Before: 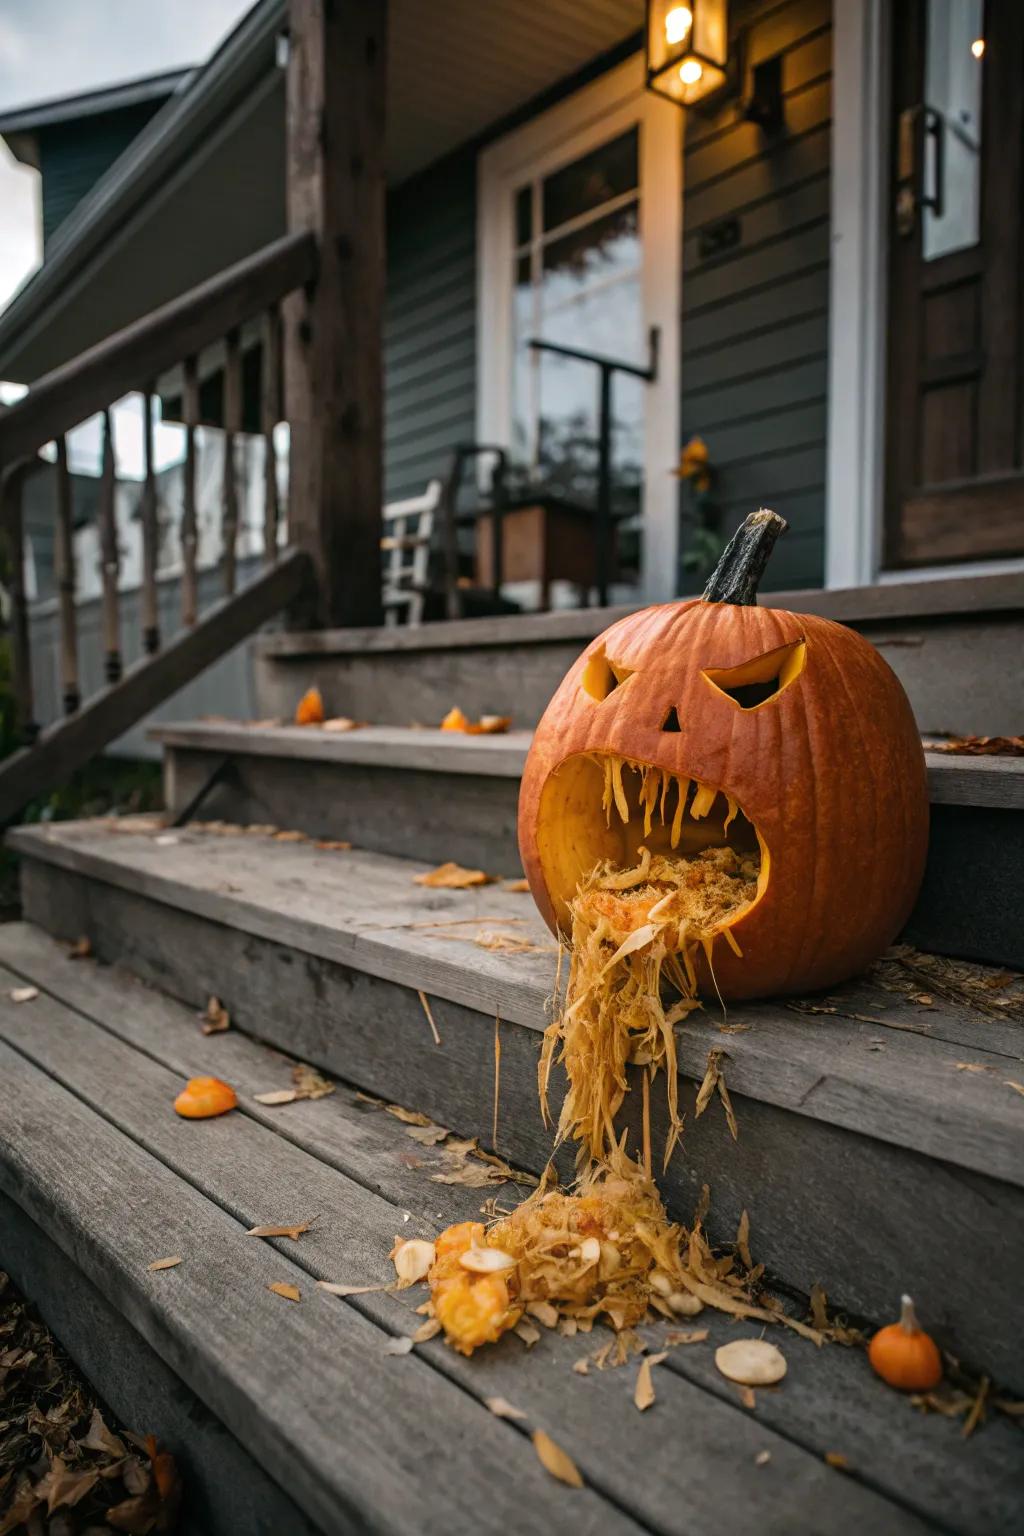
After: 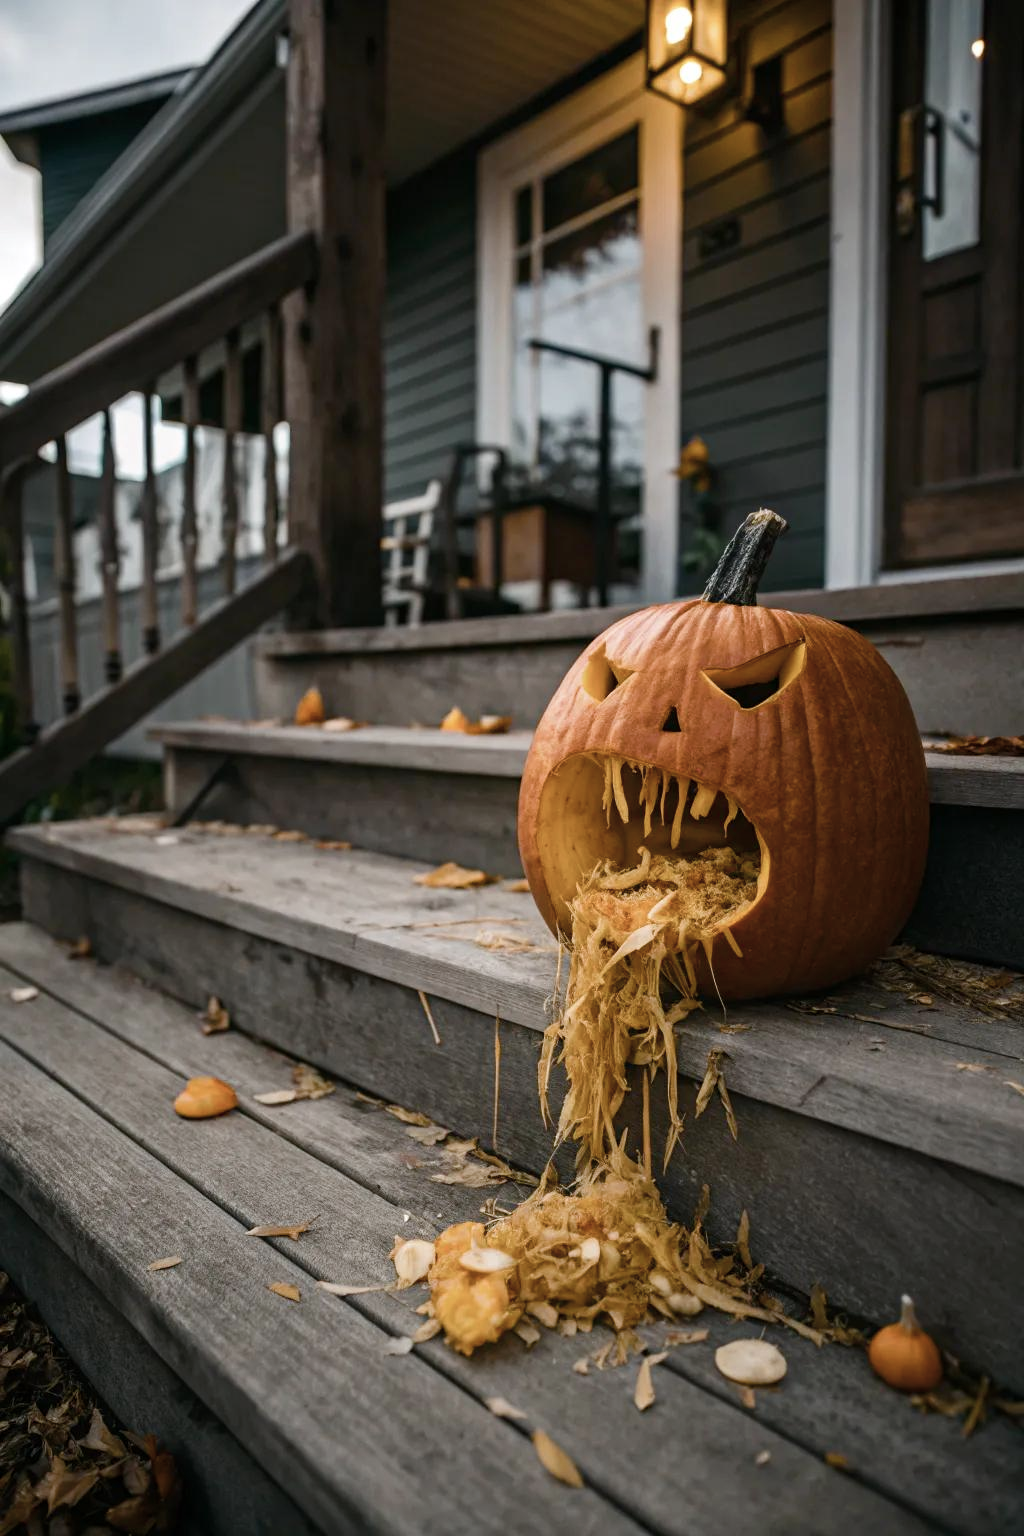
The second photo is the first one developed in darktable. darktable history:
color balance rgb: perceptual saturation grading › global saturation 20%, perceptual saturation grading › highlights -14.457%, perceptual saturation grading › shadows 49.252%
contrast brightness saturation: contrast 0.097, saturation -0.372
